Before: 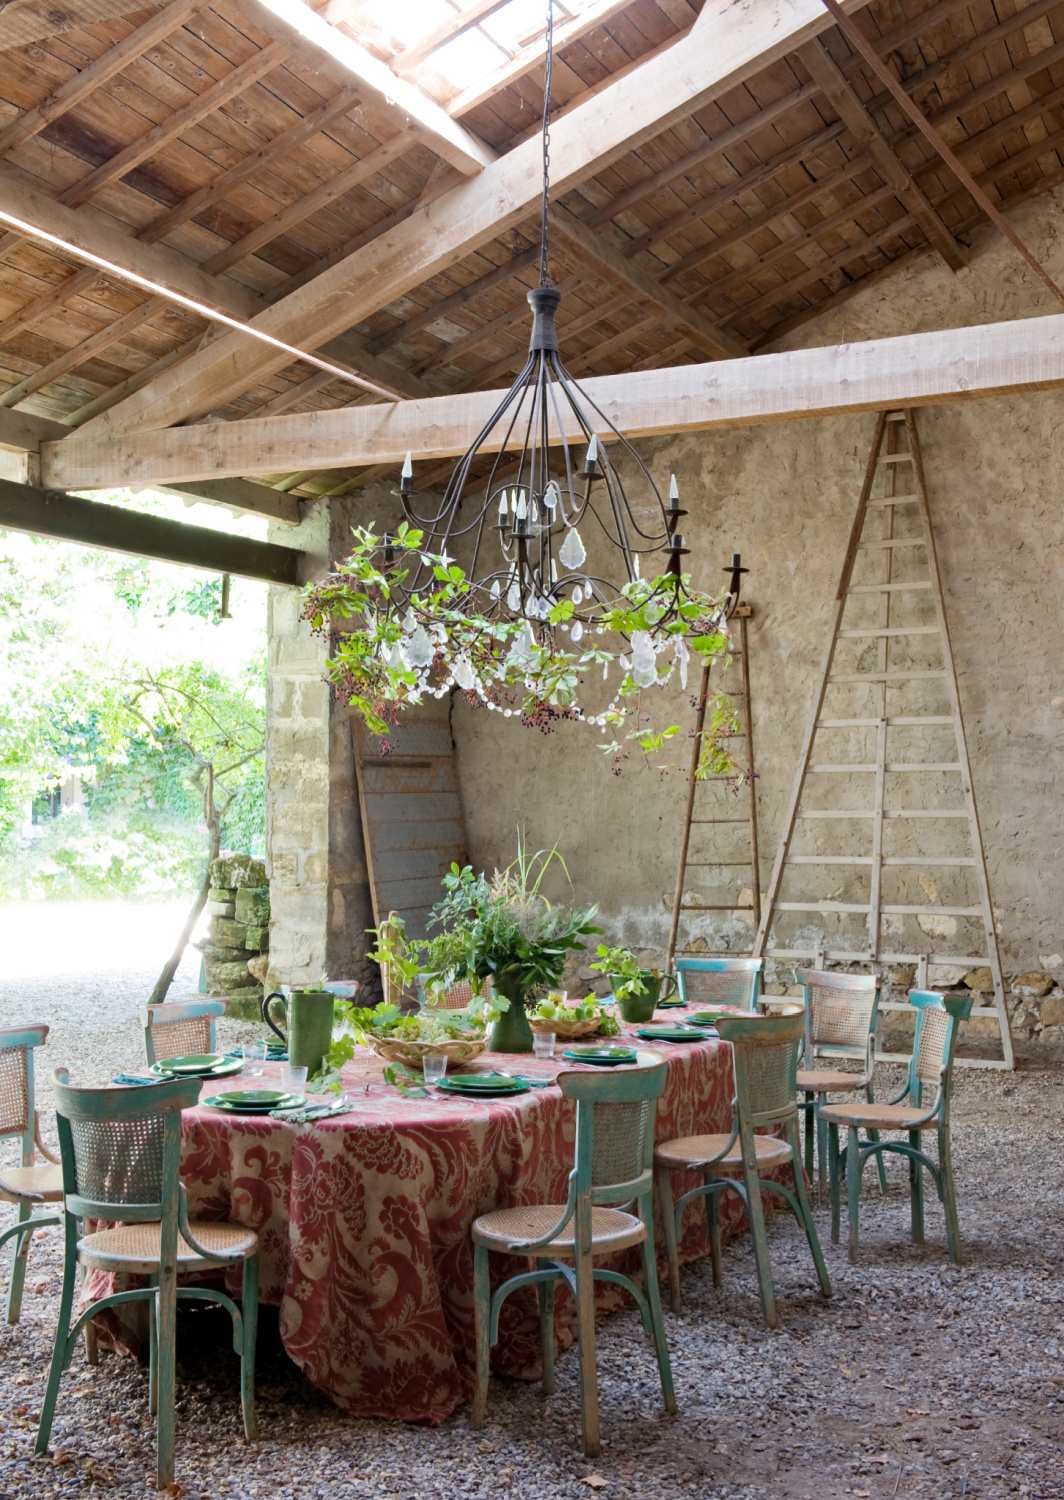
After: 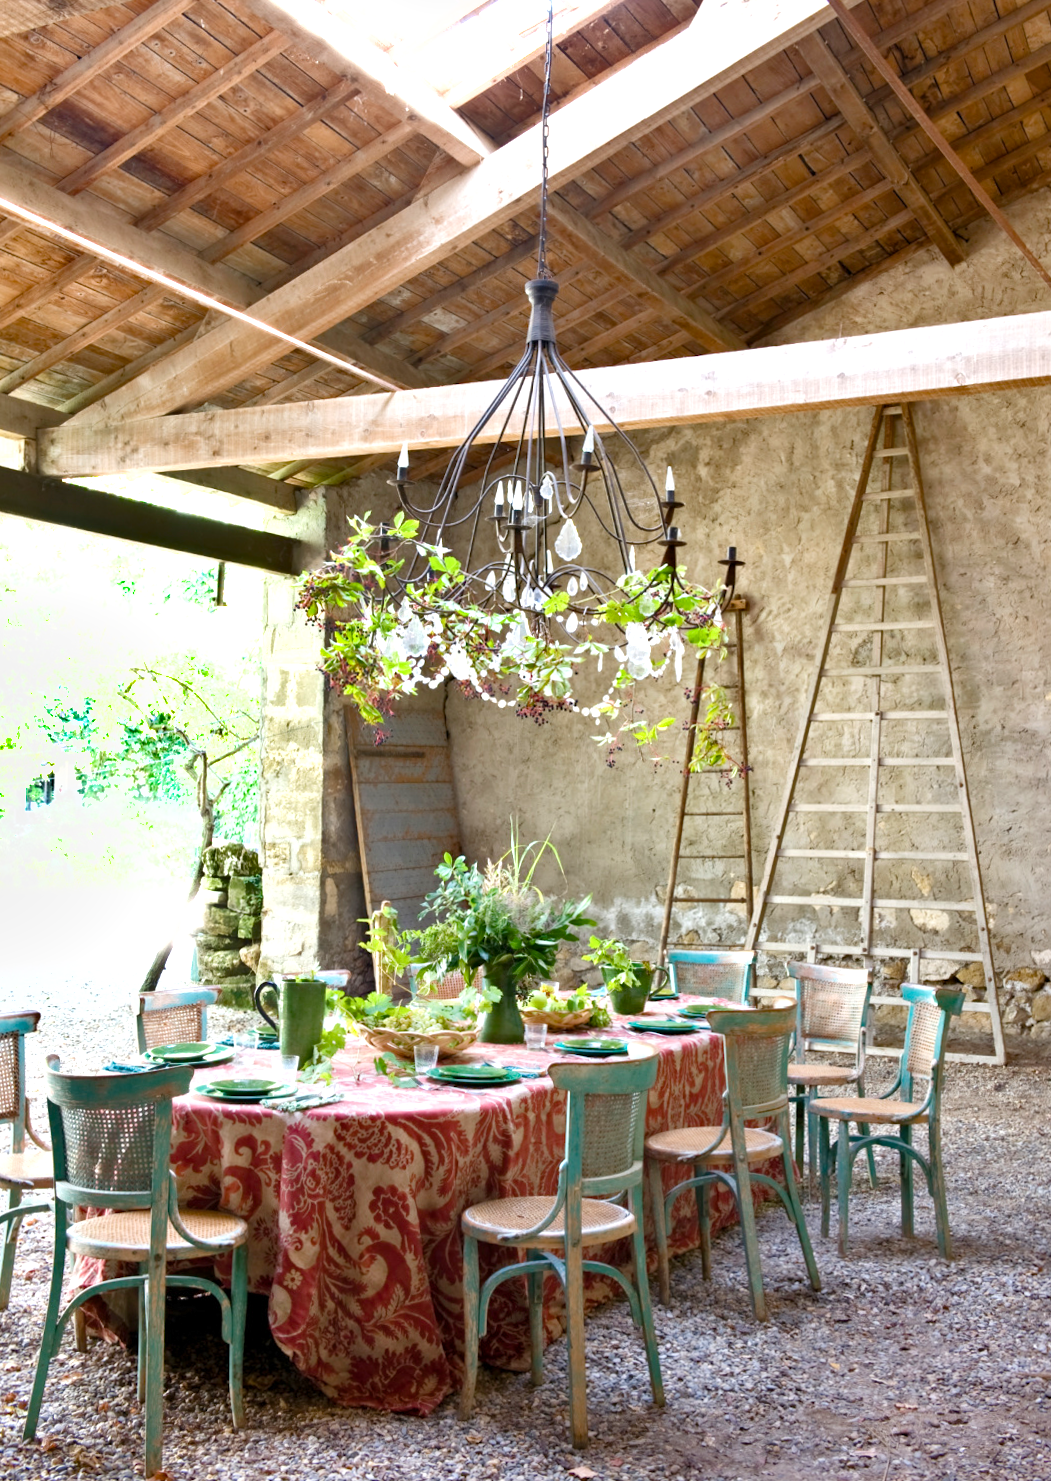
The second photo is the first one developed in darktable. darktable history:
crop and rotate: angle -0.5°
white balance: red 1, blue 1
color balance rgb: perceptual saturation grading › global saturation 20%, perceptual saturation grading › highlights -25%, perceptual saturation grading › shadows 25%
exposure: exposure 0.785 EV, compensate highlight preservation false
shadows and highlights: soften with gaussian
